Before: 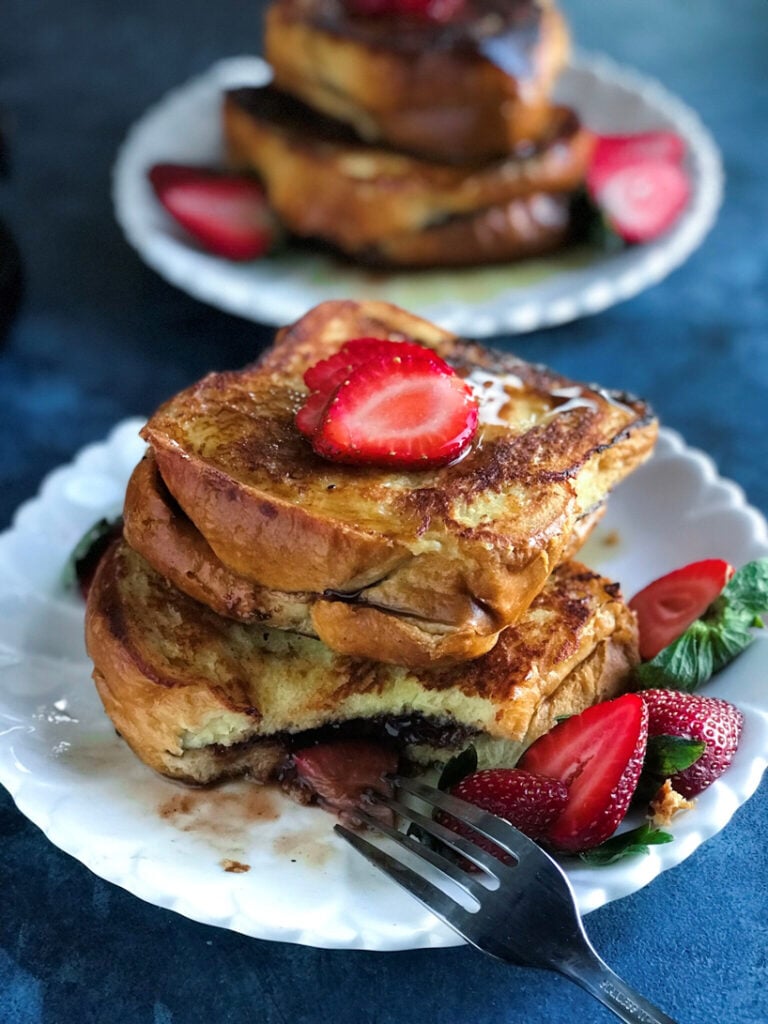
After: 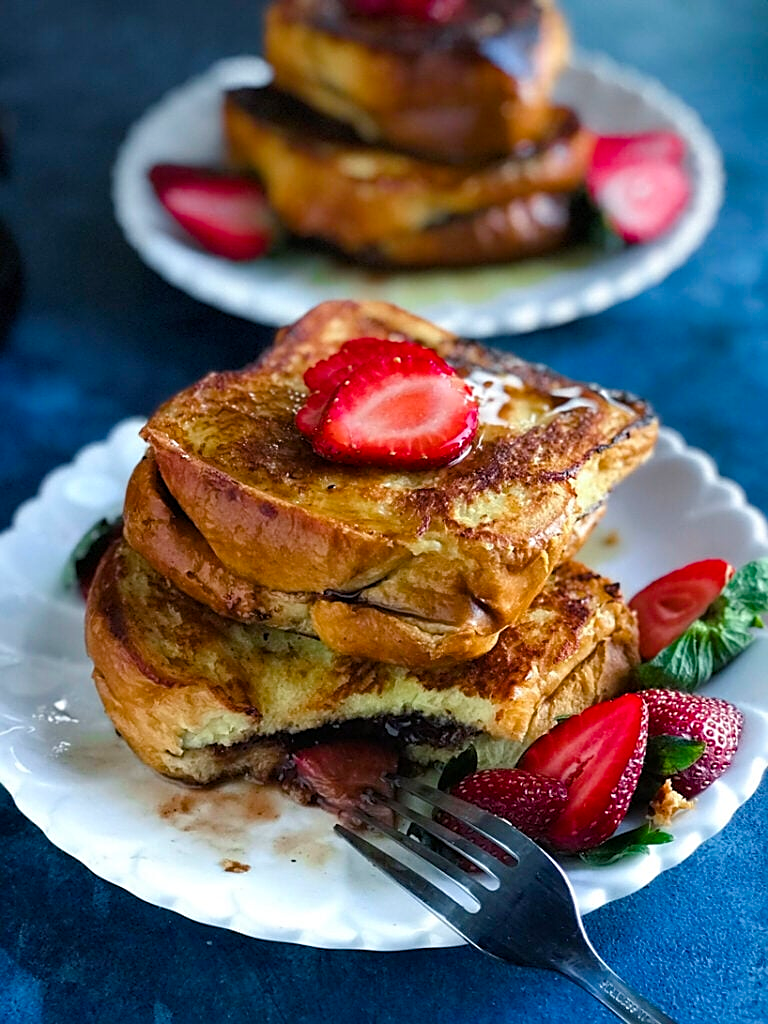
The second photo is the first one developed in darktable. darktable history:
sharpen: on, module defaults
color balance rgb: shadows lift › chroma 1.616%, shadows lift › hue 259.87°, perceptual saturation grading › global saturation 15.757%, perceptual saturation grading › highlights -19.138%, perceptual saturation grading › shadows 19.962%, global vibrance 20%
